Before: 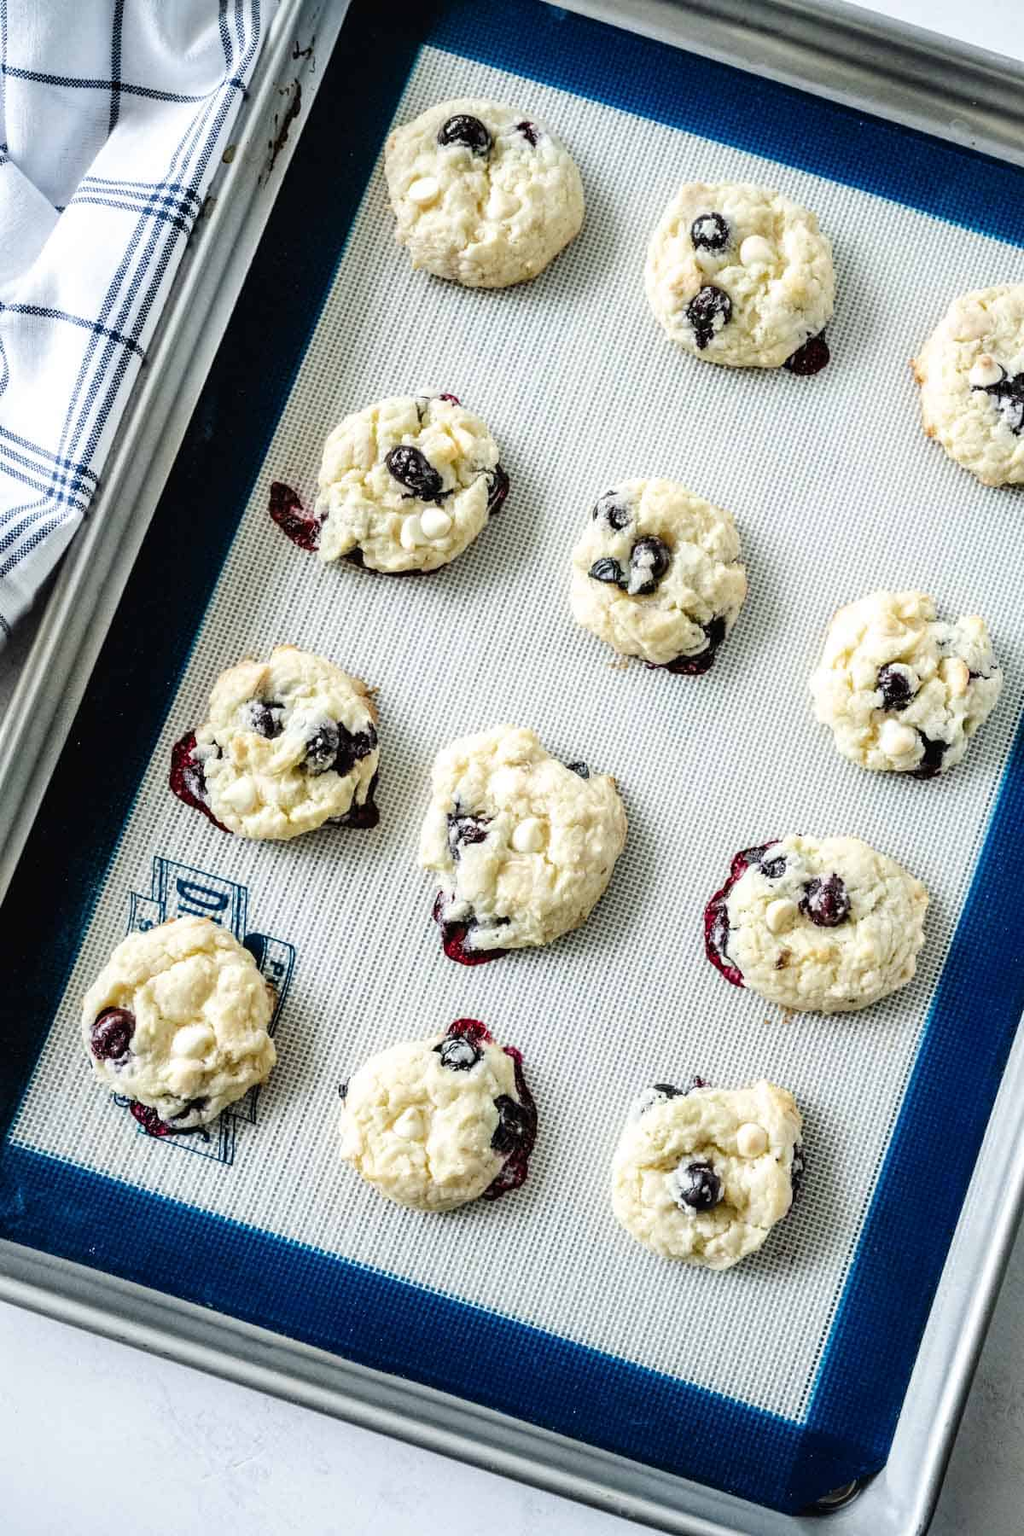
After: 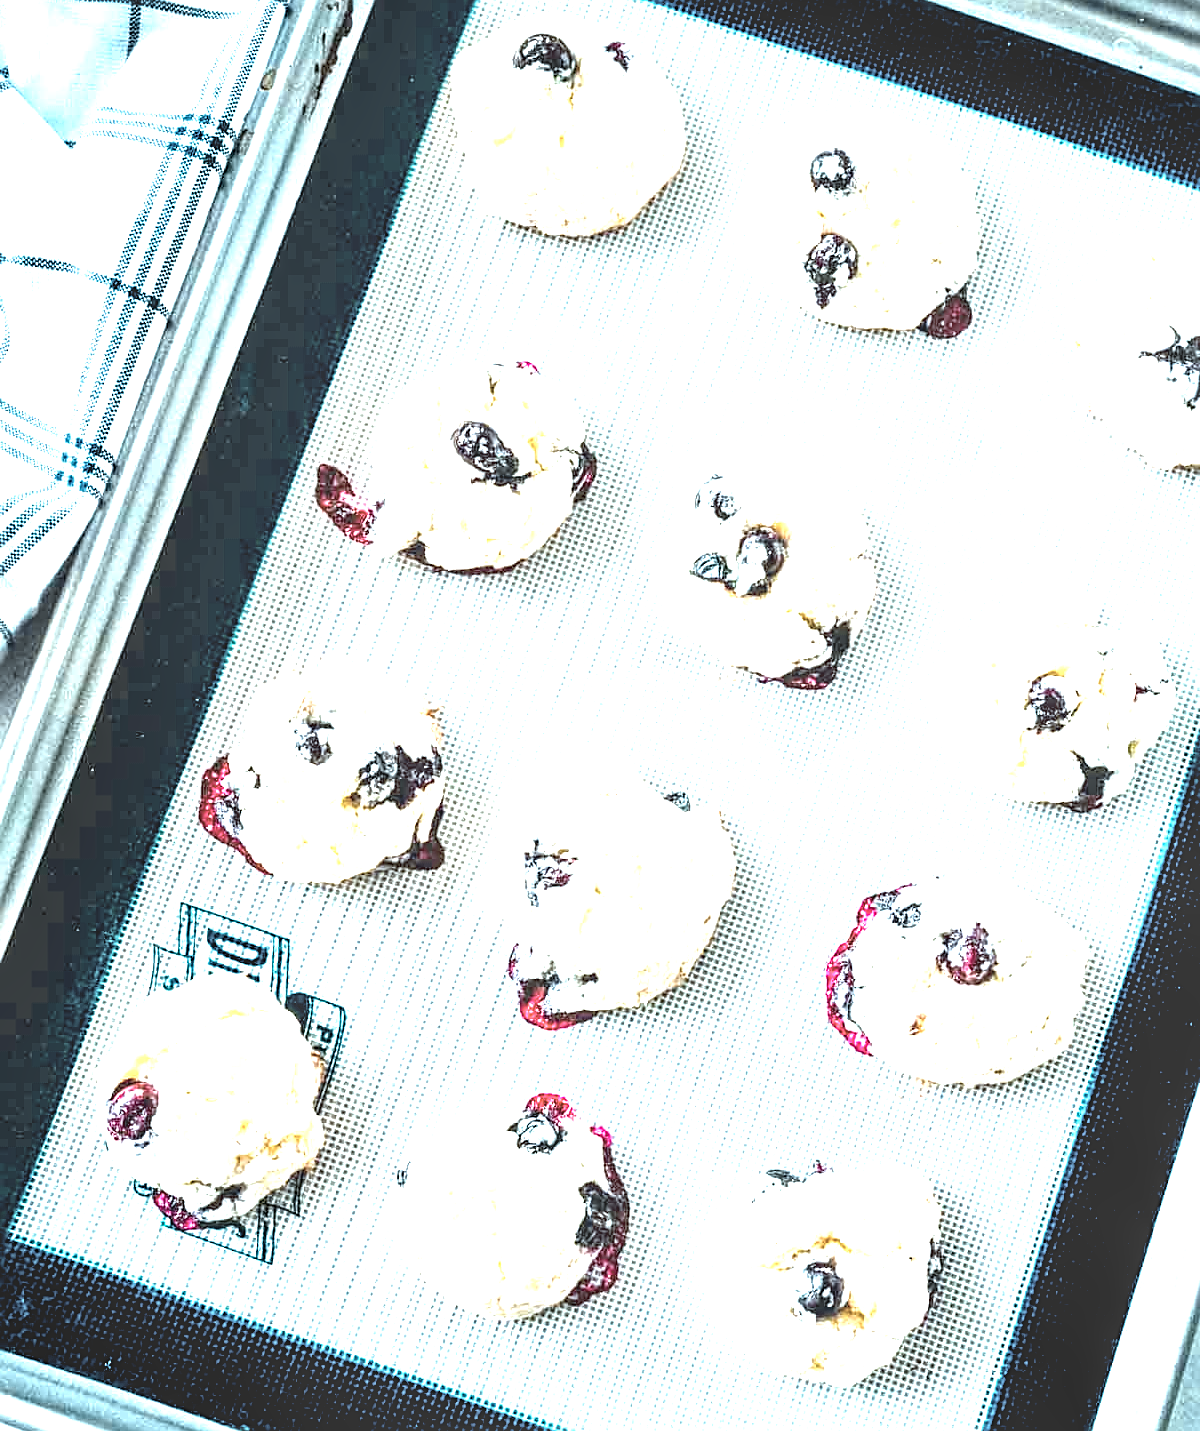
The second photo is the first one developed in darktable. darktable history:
exposure: black level correction 0, exposure 1.495 EV, compensate exposure bias true, compensate highlight preservation false
local contrast: detail 130%
color zones: curves: ch0 [(0, 0.6) (0.129, 0.508) (0.193, 0.483) (0.429, 0.5) (0.571, 0.5) (0.714, 0.5) (0.857, 0.5) (1, 0.6)]; ch1 [(0, 0.481) (0.112, 0.245) (0.213, 0.223) (0.429, 0.233) (0.571, 0.231) (0.683, 0.242) (0.857, 0.296) (1, 0.481)]
color calibration: output R [1.422, -0.35, -0.252, 0], output G [-0.238, 1.259, -0.084, 0], output B [-0.081, -0.196, 1.58, 0], output brightness [0.49, 0.671, -0.57, 0], illuminant same as pipeline (D50), x 0.347, y 0.358, temperature 4979.88 K
sharpen: on, module defaults
crop and rotate: top 5.651%, bottom 14.804%
